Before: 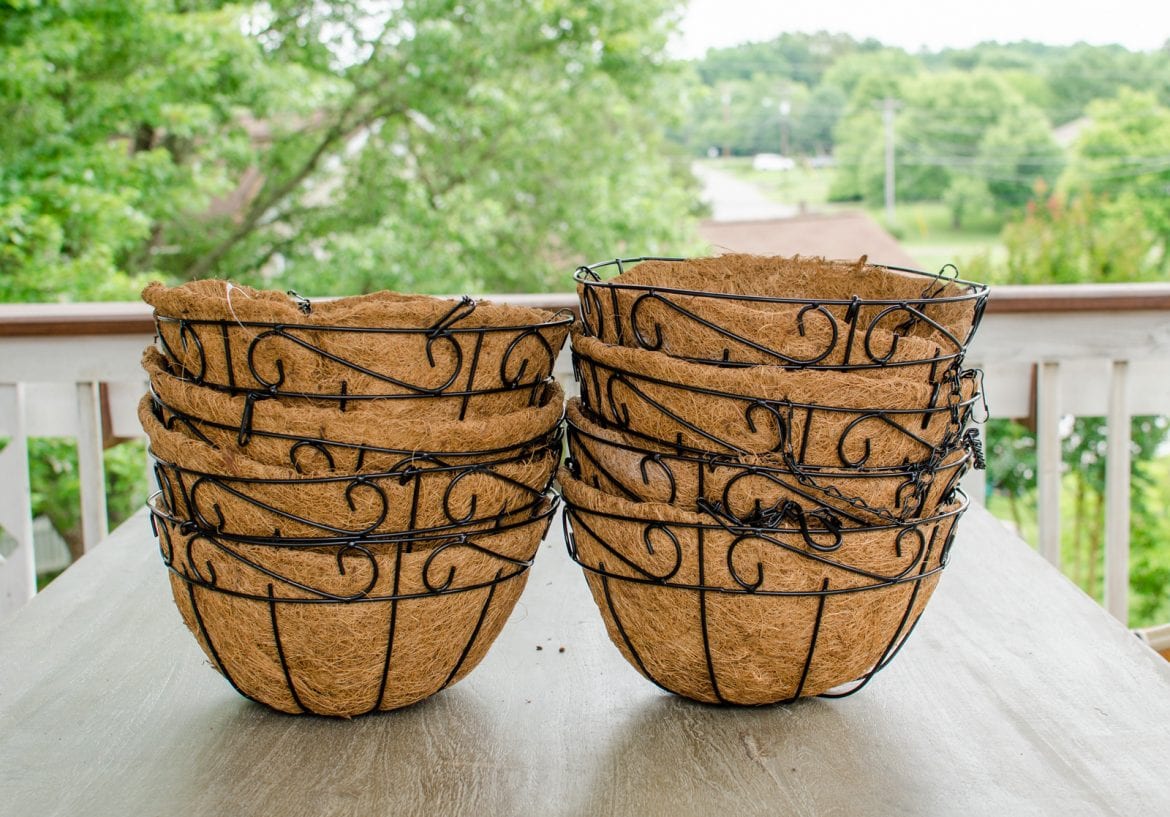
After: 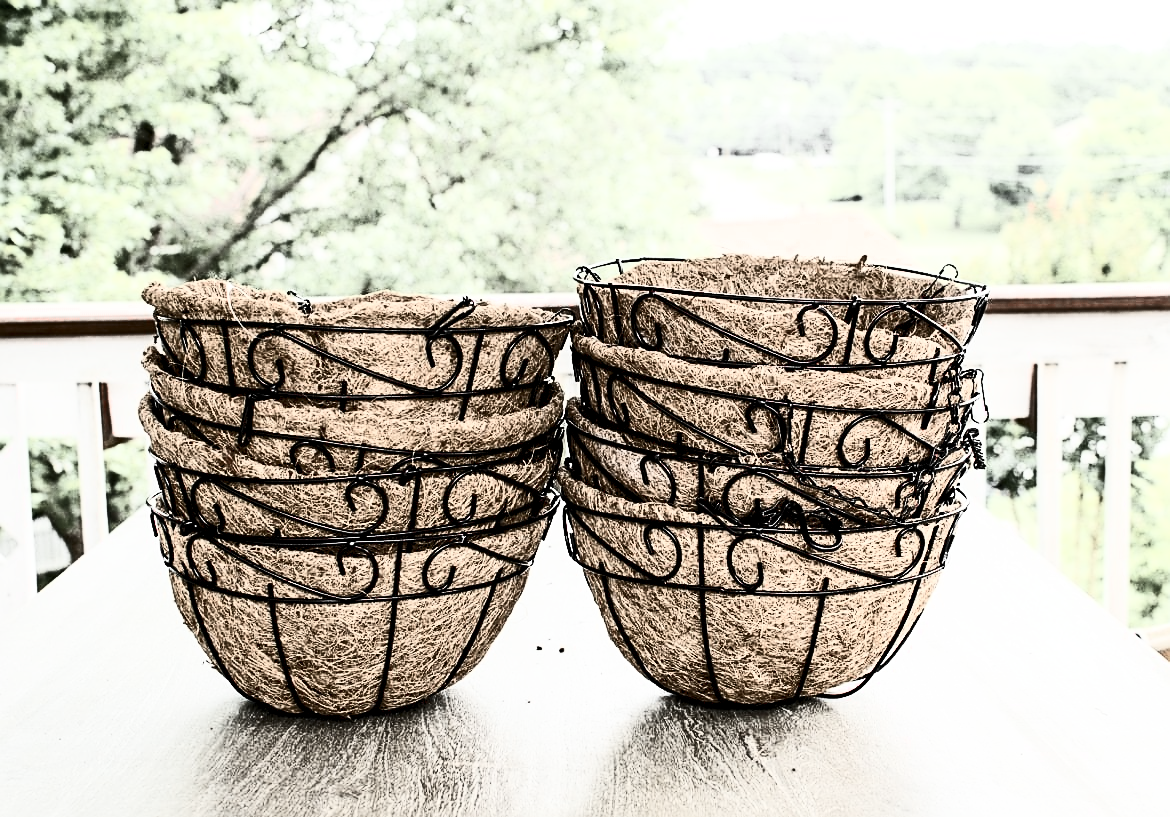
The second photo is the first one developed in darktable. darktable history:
contrast brightness saturation: contrast 0.936, brightness 0.192
color zones: curves: ch1 [(0, 0.831) (0.08, 0.771) (0.157, 0.268) (0.241, 0.207) (0.562, -0.005) (0.714, -0.013) (0.876, 0.01) (1, 0.831)]
sharpen: amount 0.498
base curve: curves: ch0 [(0.017, 0) (0.425, 0.441) (0.844, 0.933) (1, 1)]
